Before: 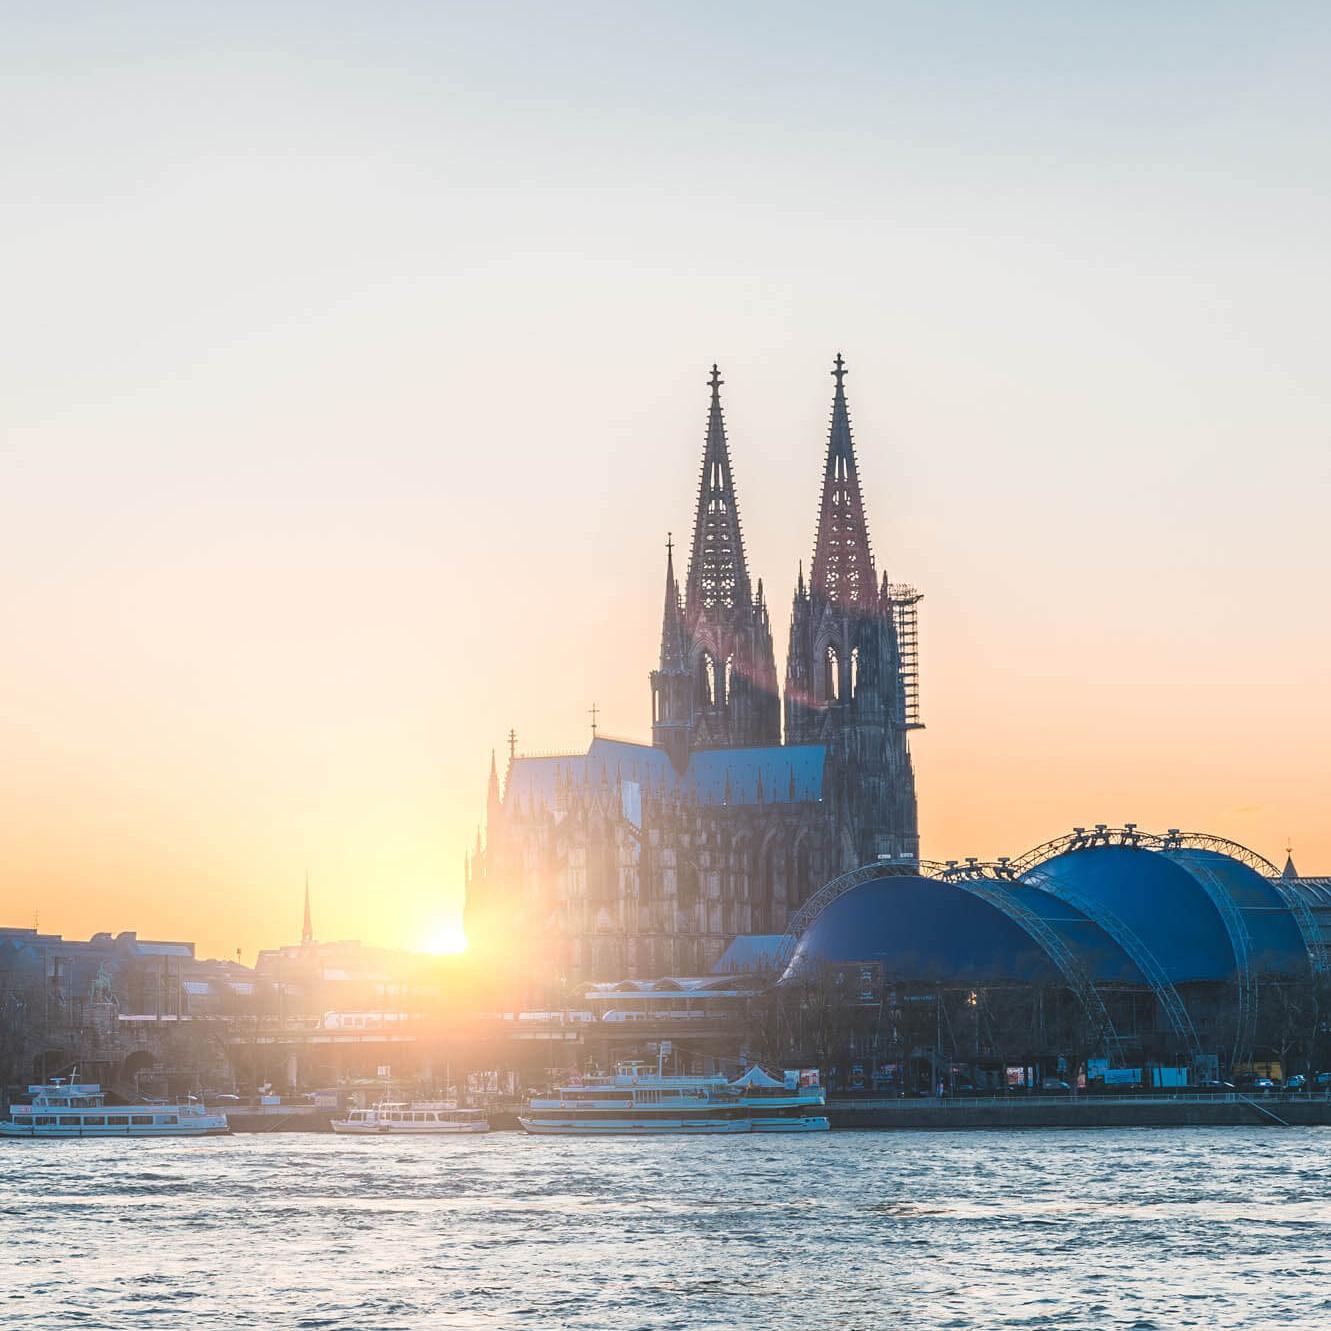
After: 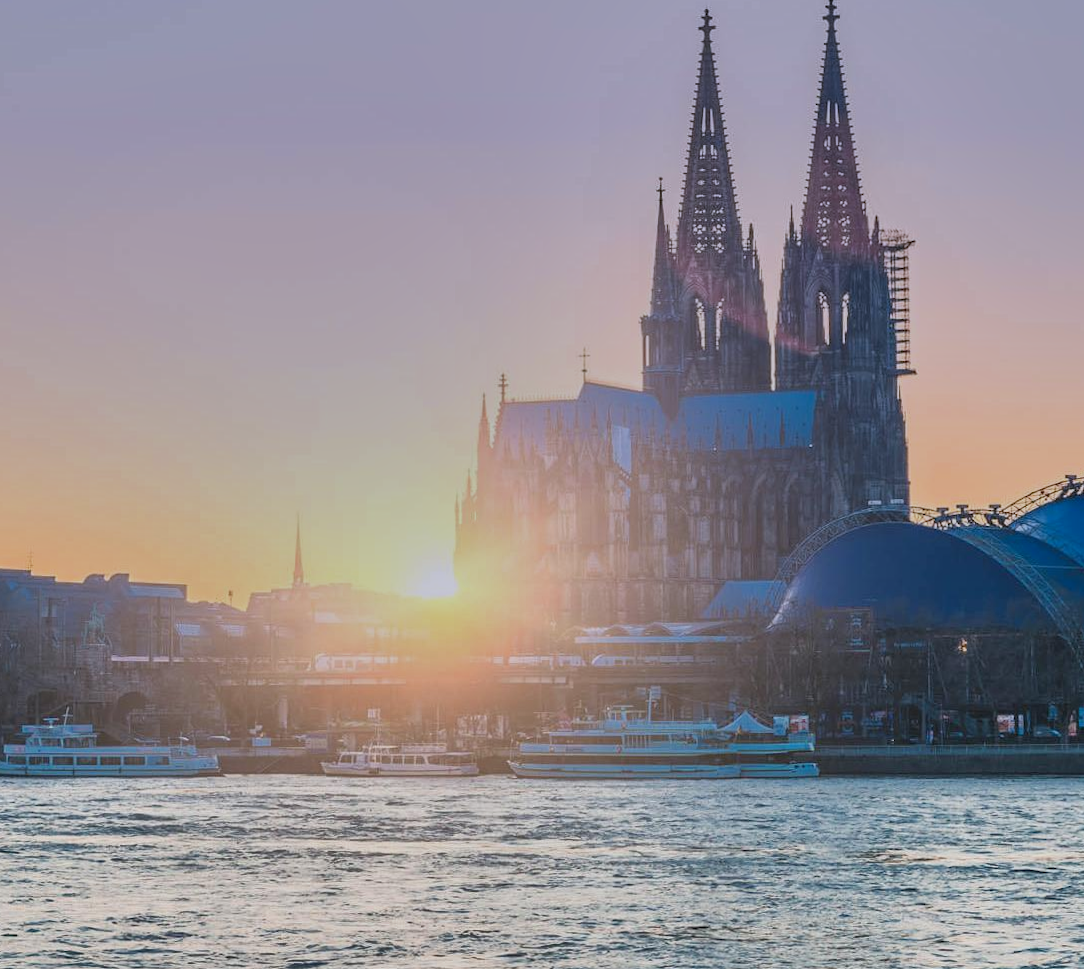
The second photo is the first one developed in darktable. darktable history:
filmic rgb: black relative exposure -15 EV, white relative exposure 3 EV, threshold 6 EV, target black luminance 0%, hardness 9.27, latitude 99%, contrast 0.912, shadows ↔ highlights balance 0.505%, add noise in highlights 0, color science v3 (2019), use custom middle-gray values true, iterations of high-quality reconstruction 0, contrast in highlights soft, enable highlight reconstruction true
crop: top 26.531%, right 17.959%
graduated density: hue 238.83°, saturation 50%
shadows and highlights: radius 118.69, shadows 42.21, highlights -61.56, soften with gaussian
rotate and perspective: rotation 0.192°, lens shift (horizontal) -0.015, crop left 0.005, crop right 0.996, crop top 0.006, crop bottom 0.99
